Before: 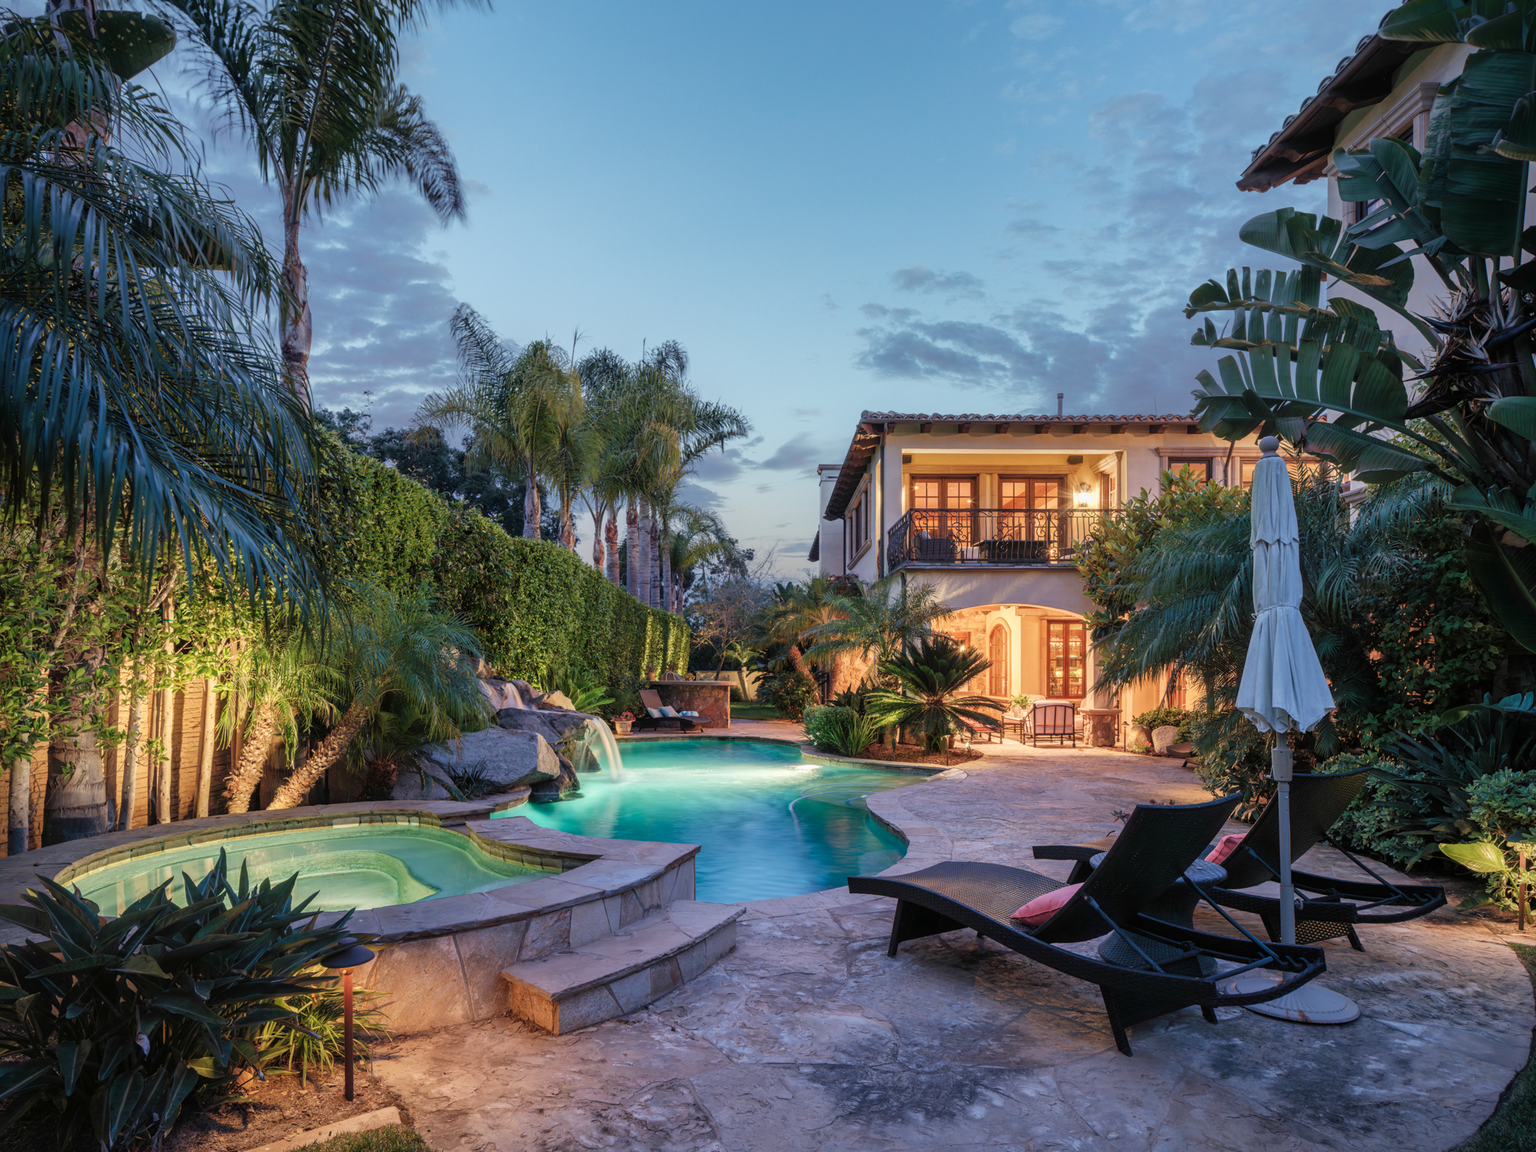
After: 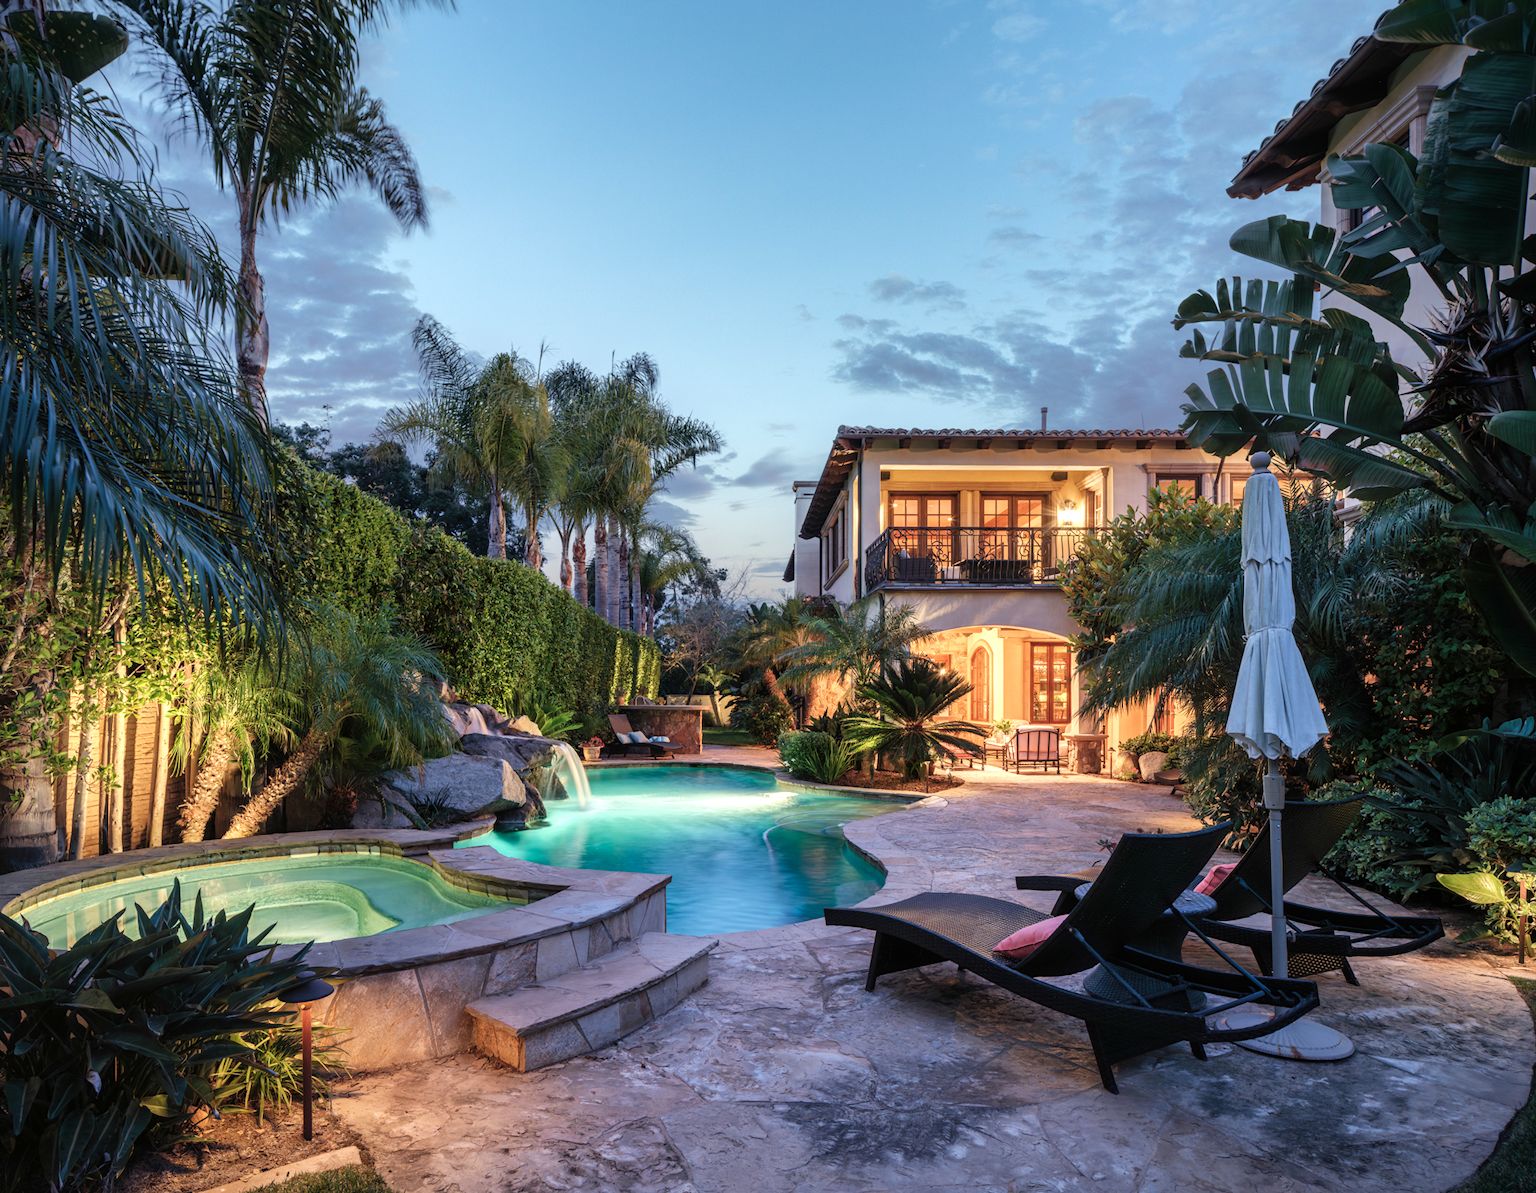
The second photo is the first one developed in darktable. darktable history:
tone equalizer: -8 EV -0.38 EV, -7 EV -0.414 EV, -6 EV -0.356 EV, -5 EV -0.197 EV, -3 EV 0.212 EV, -2 EV 0.326 EV, -1 EV 0.415 EV, +0 EV 0.418 EV, edges refinement/feathering 500, mask exposure compensation -1.57 EV, preserve details no
crop and rotate: left 3.422%
